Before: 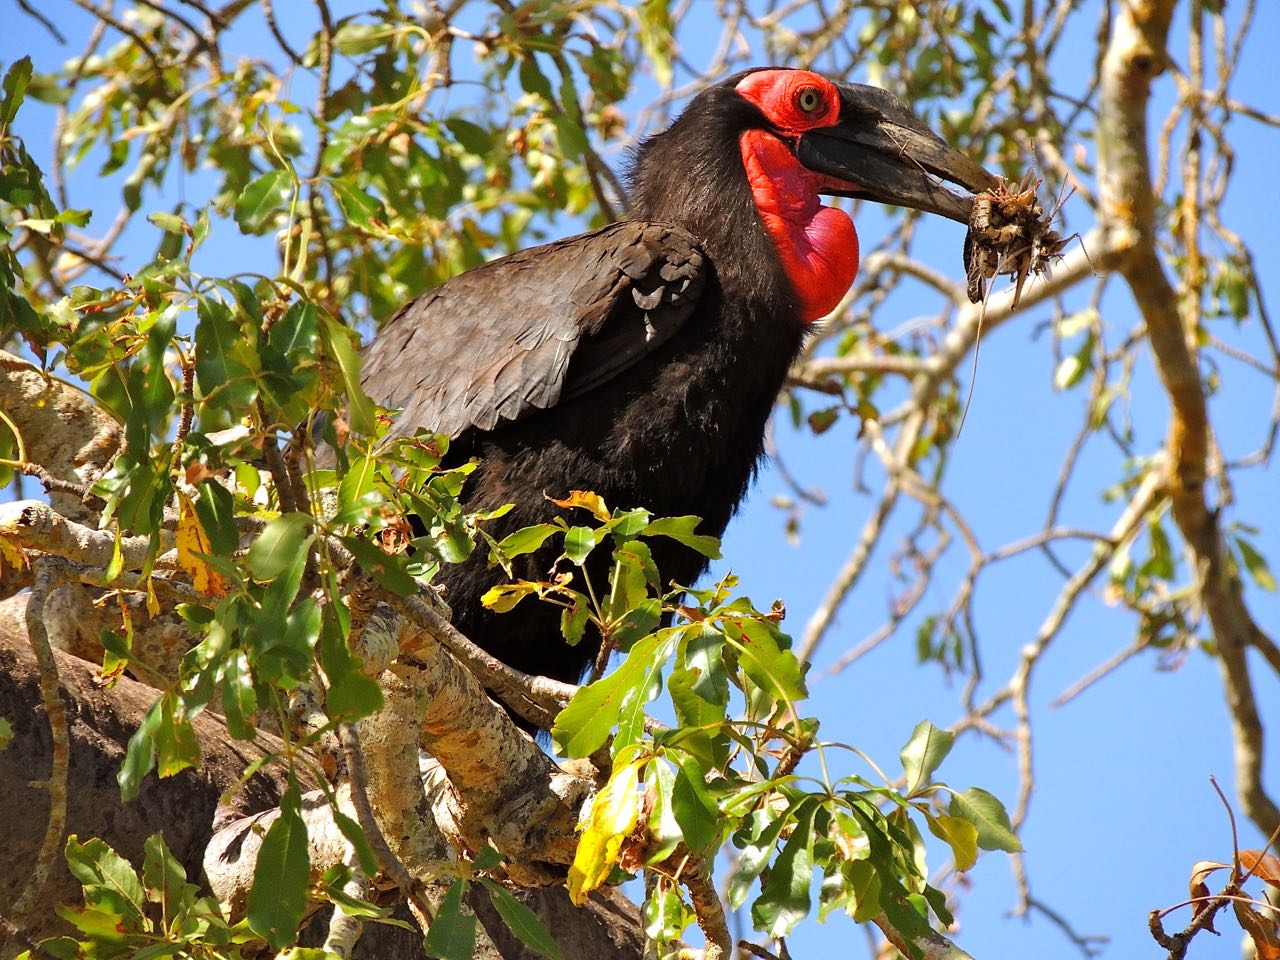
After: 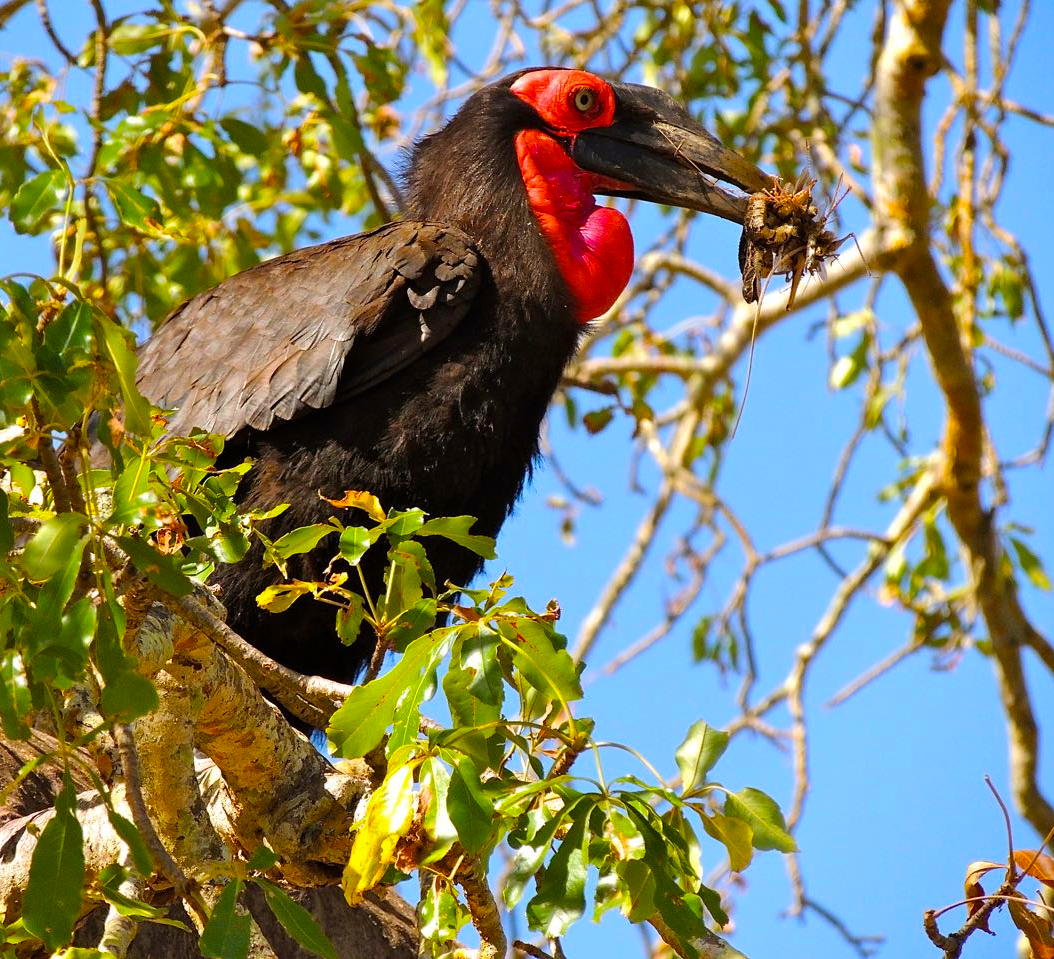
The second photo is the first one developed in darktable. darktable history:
color balance rgb: perceptual saturation grading › global saturation 30%, global vibrance 20%
crop: left 17.582%, bottom 0.031%
